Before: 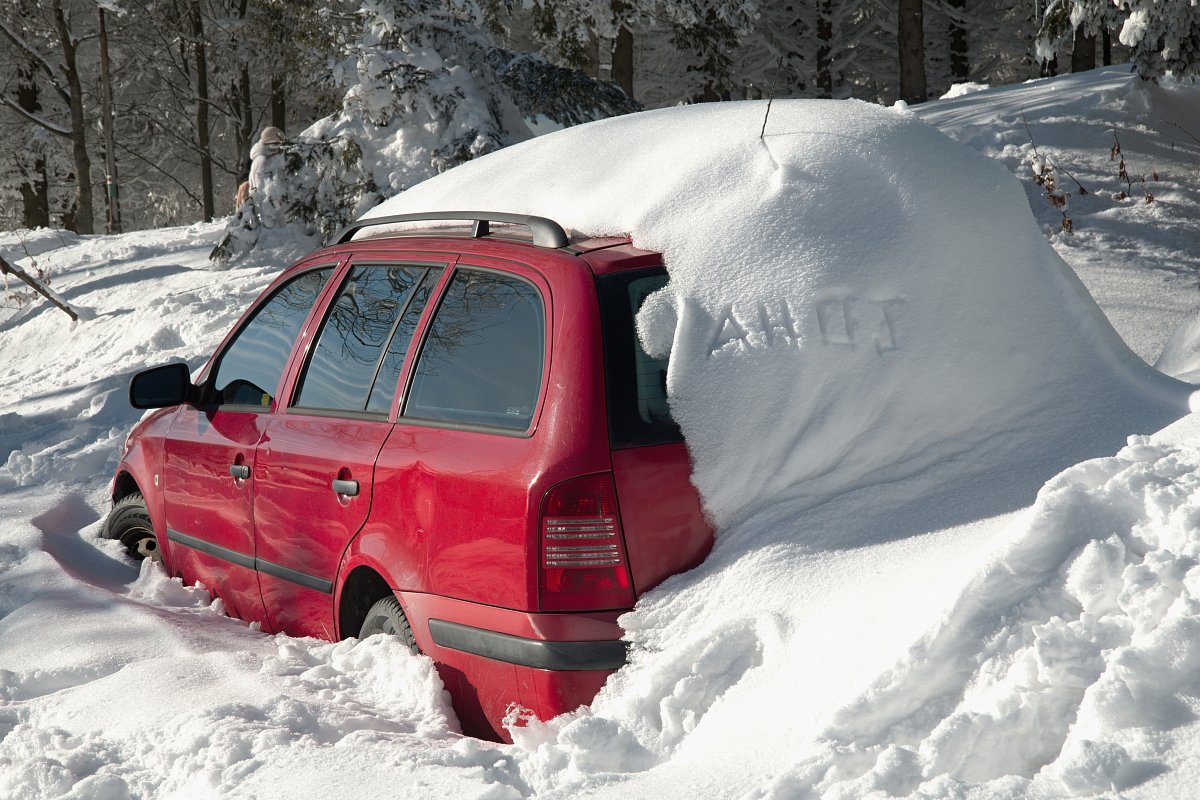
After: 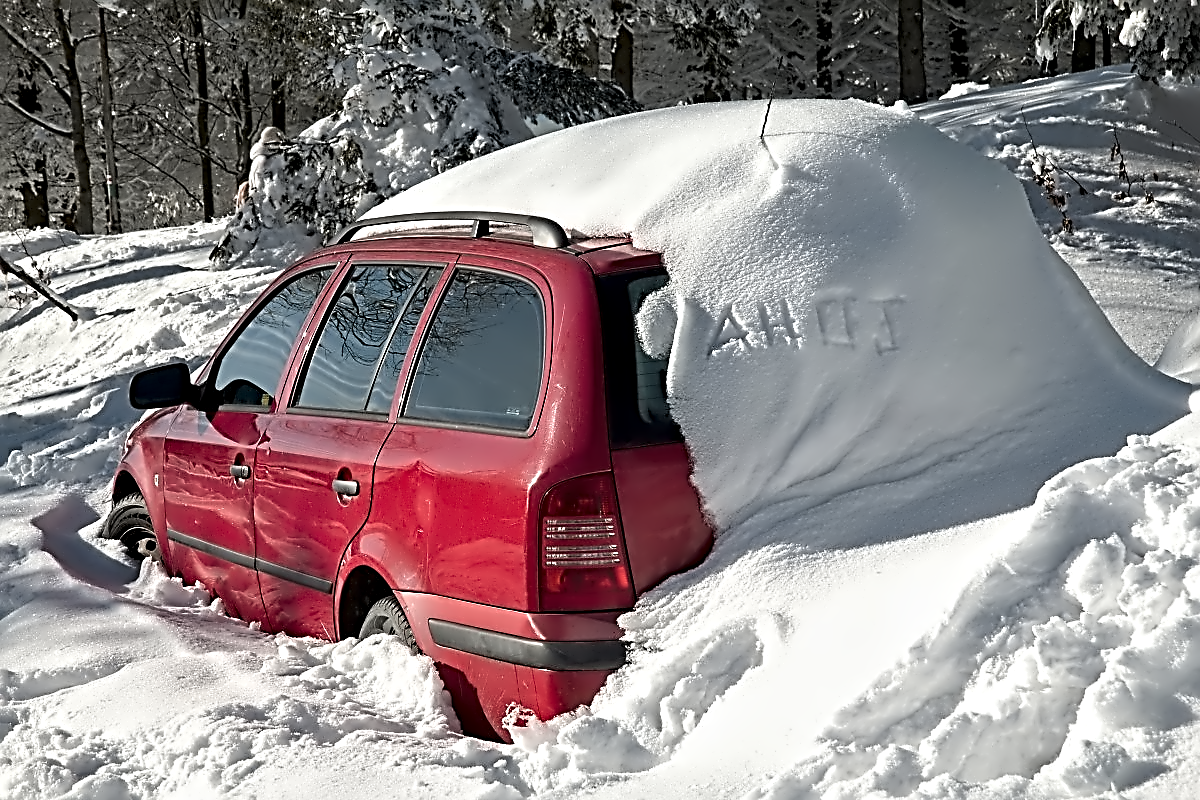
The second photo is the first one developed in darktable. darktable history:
sharpen: radius 3.025, amount 0.757
contrast equalizer: octaves 7, y [[0.5, 0.542, 0.583, 0.625, 0.667, 0.708], [0.5 ×6], [0.5 ×6], [0, 0.033, 0.067, 0.1, 0.133, 0.167], [0, 0.05, 0.1, 0.15, 0.2, 0.25]]
